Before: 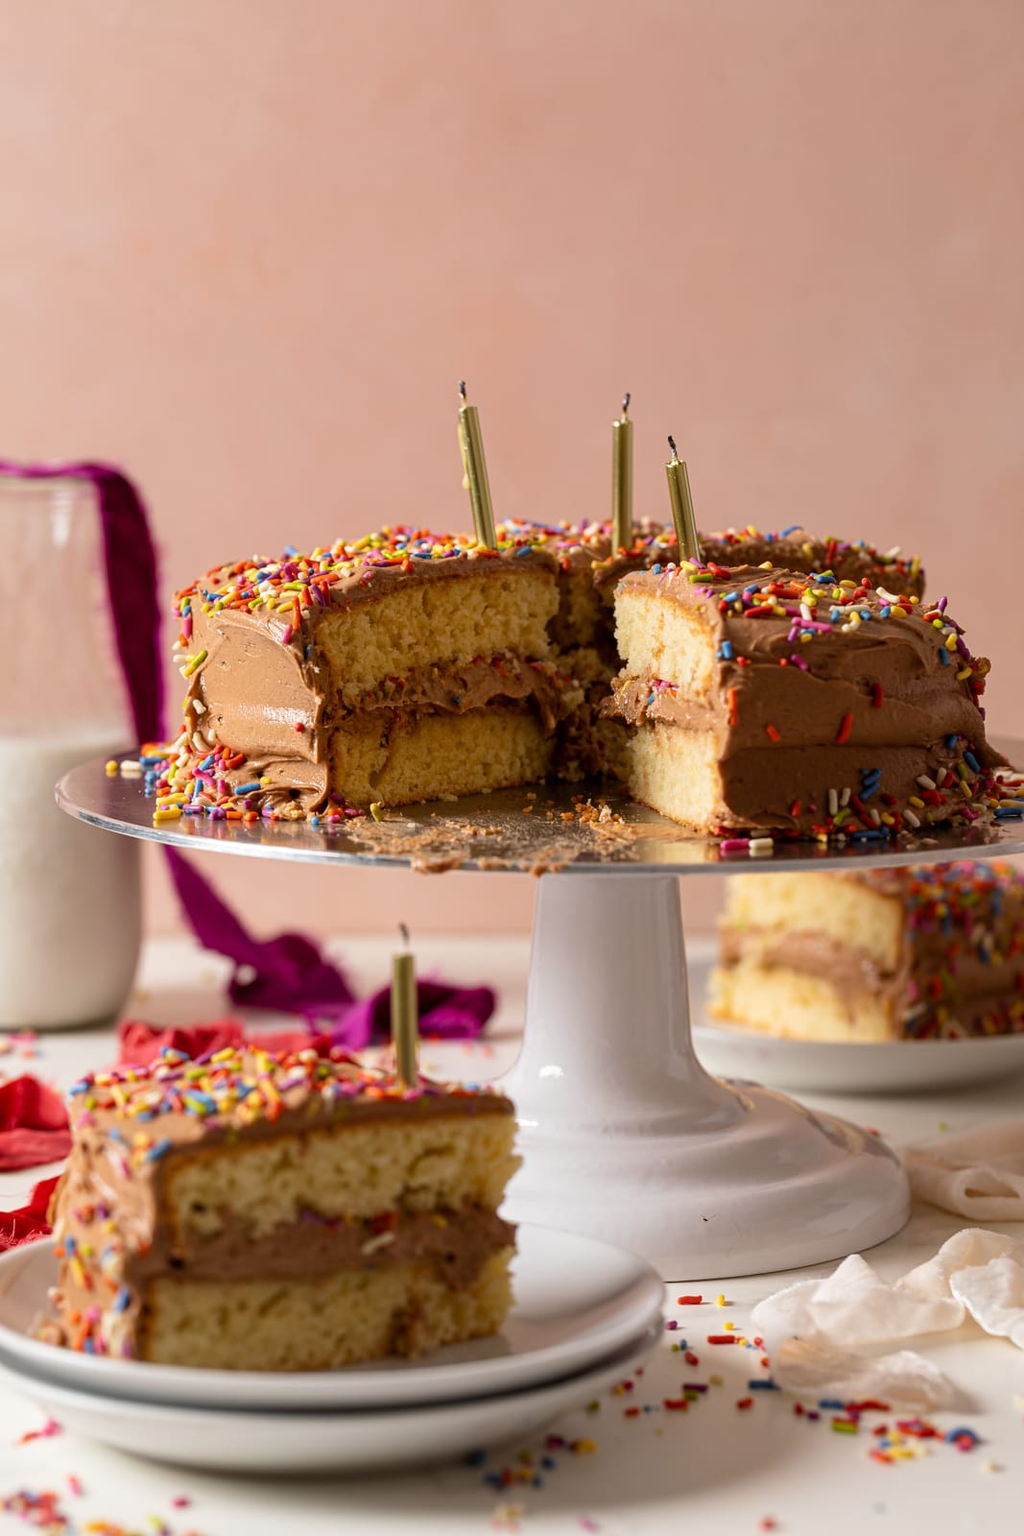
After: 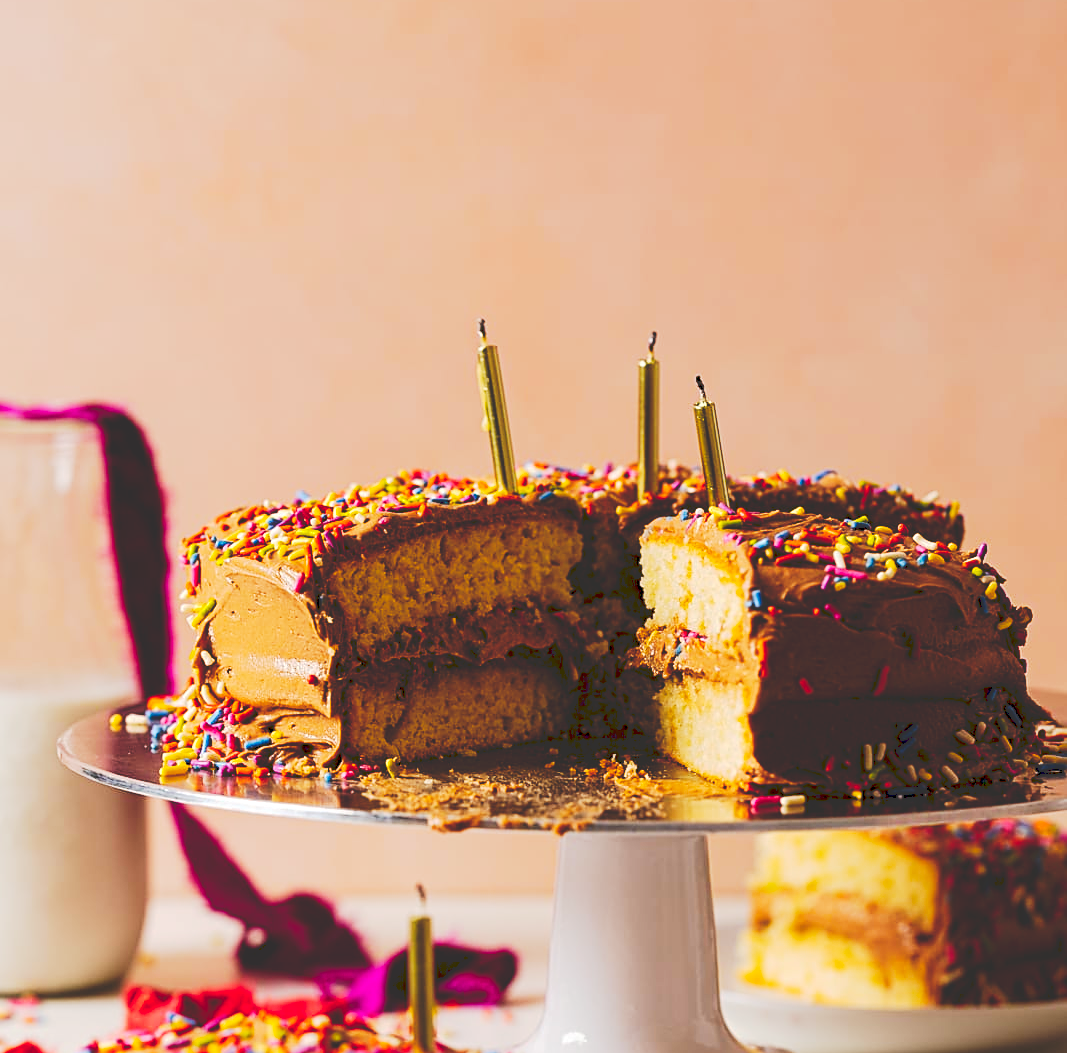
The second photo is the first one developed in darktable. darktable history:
sharpen: on, module defaults
crop and rotate: top 4.914%, bottom 29.252%
color balance rgb: shadows lift › luminance -19.748%, perceptual saturation grading › global saturation 25.793%, global vibrance 20%
tone curve: curves: ch0 [(0, 0) (0.003, 0.19) (0.011, 0.192) (0.025, 0.192) (0.044, 0.194) (0.069, 0.196) (0.1, 0.197) (0.136, 0.198) (0.177, 0.216) (0.224, 0.236) (0.277, 0.269) (0.335, 0.331) (0.399, 0.418) (0.468, 0.515) (0.543, 0.621) (0.623, 0.725) (0.709, 0.804) (0.801, 0.859) (0.898, 0.913) (1, 1)], preserve colors none
